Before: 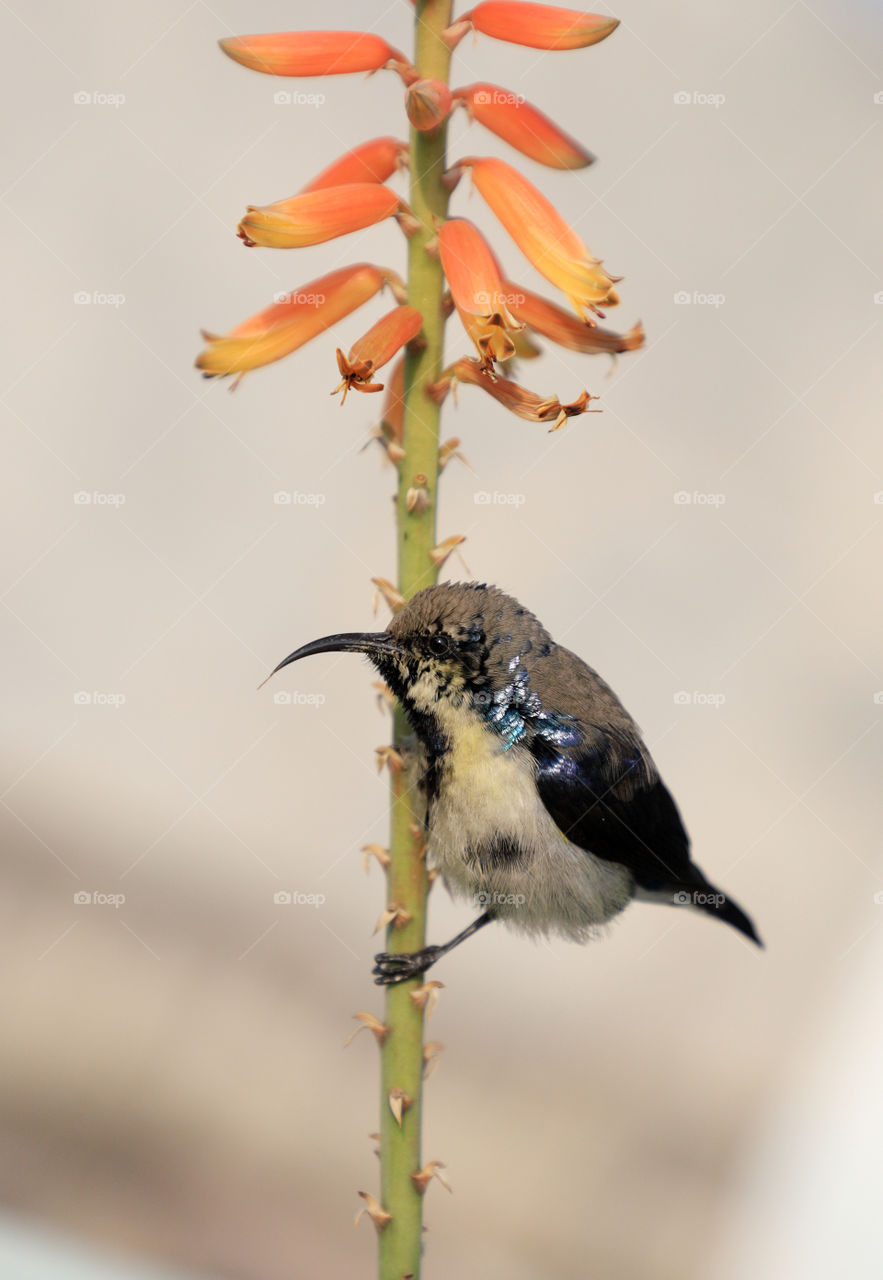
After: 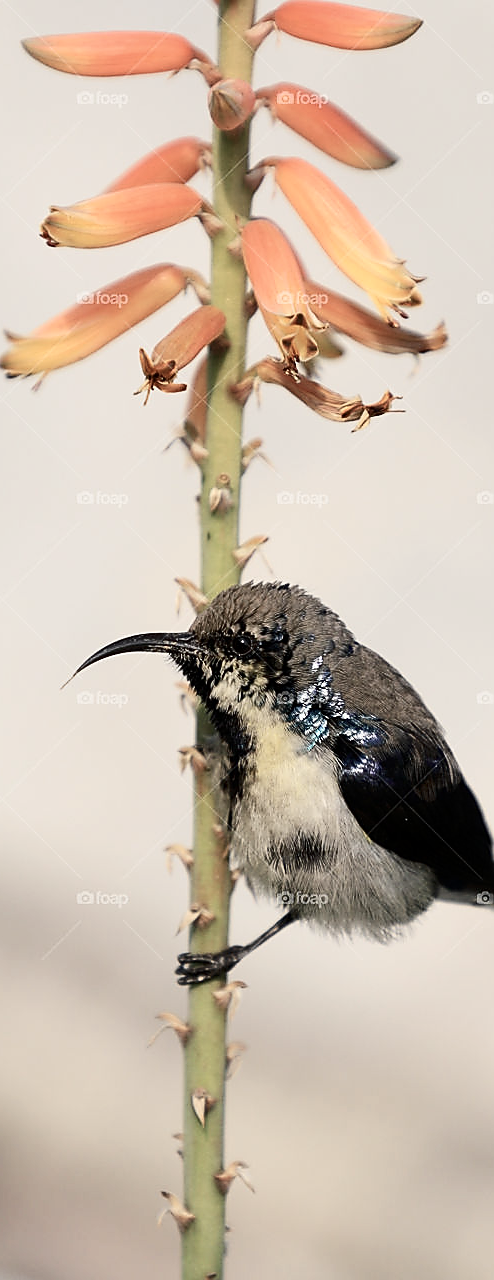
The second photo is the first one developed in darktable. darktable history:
contrast brightness saturation: contrast 0.246, saturation -0.316
crop and rotate: left 22.432%, right 21.591%
sharpen: radius 1.398, amount 1.236, threshold 0.848
